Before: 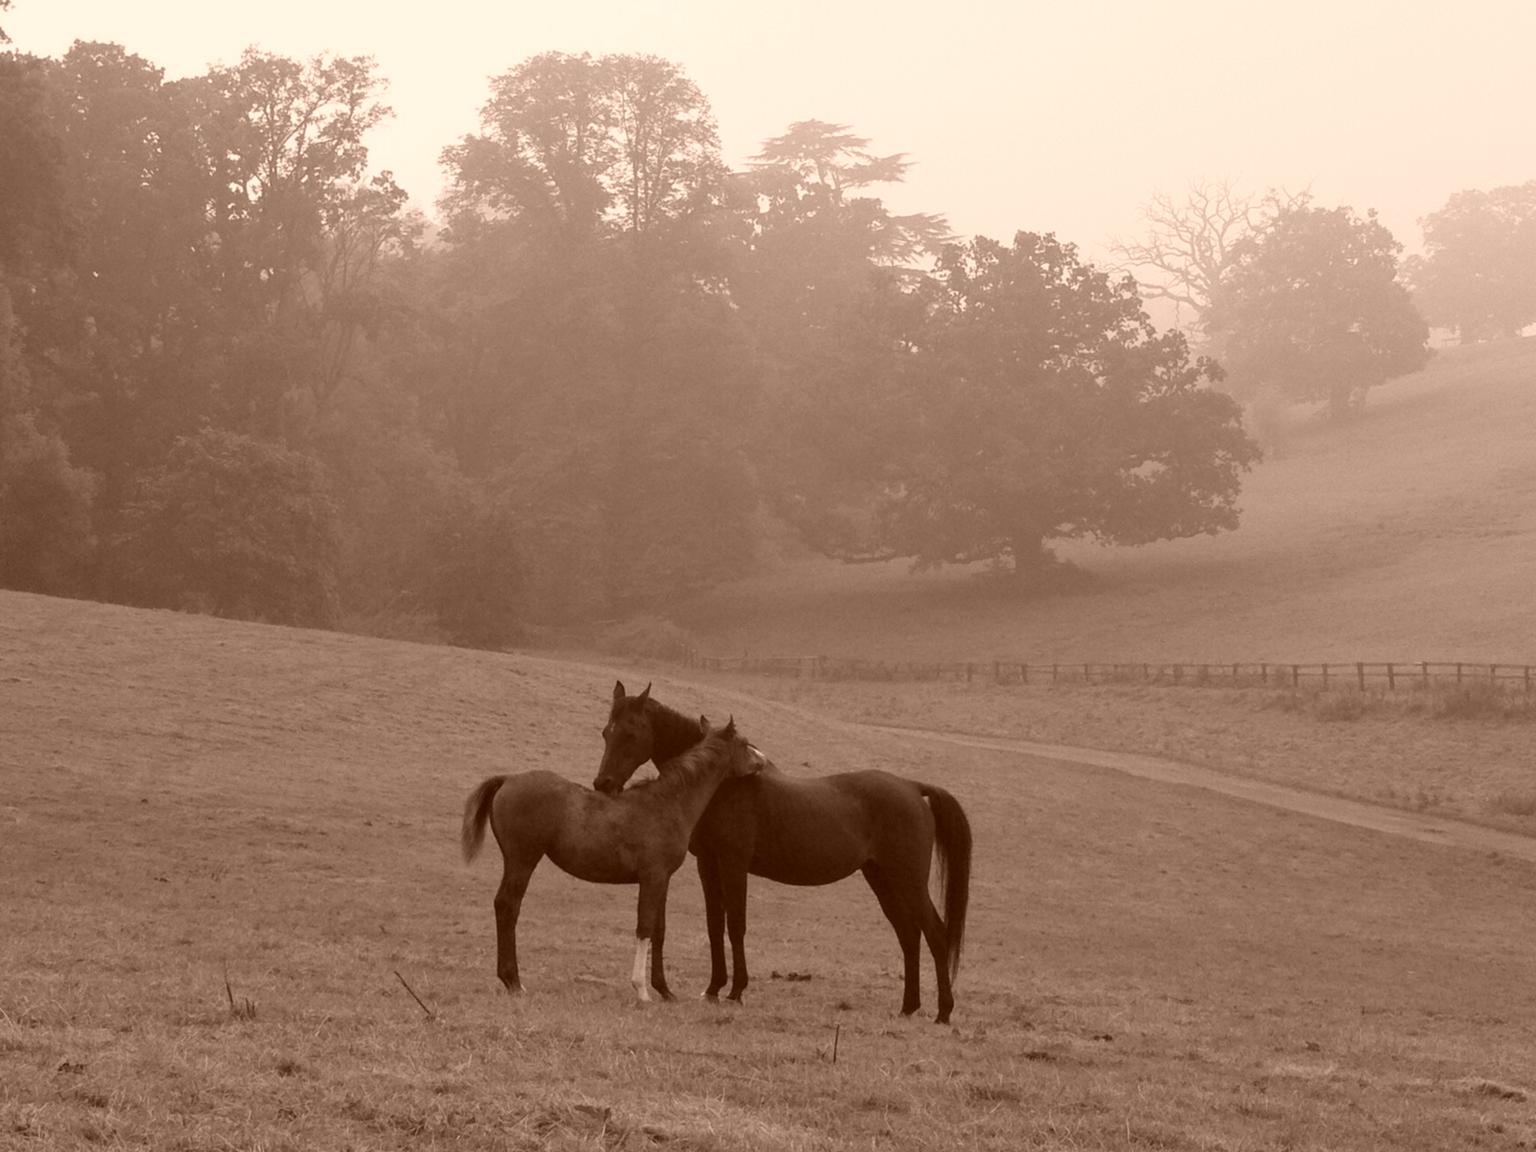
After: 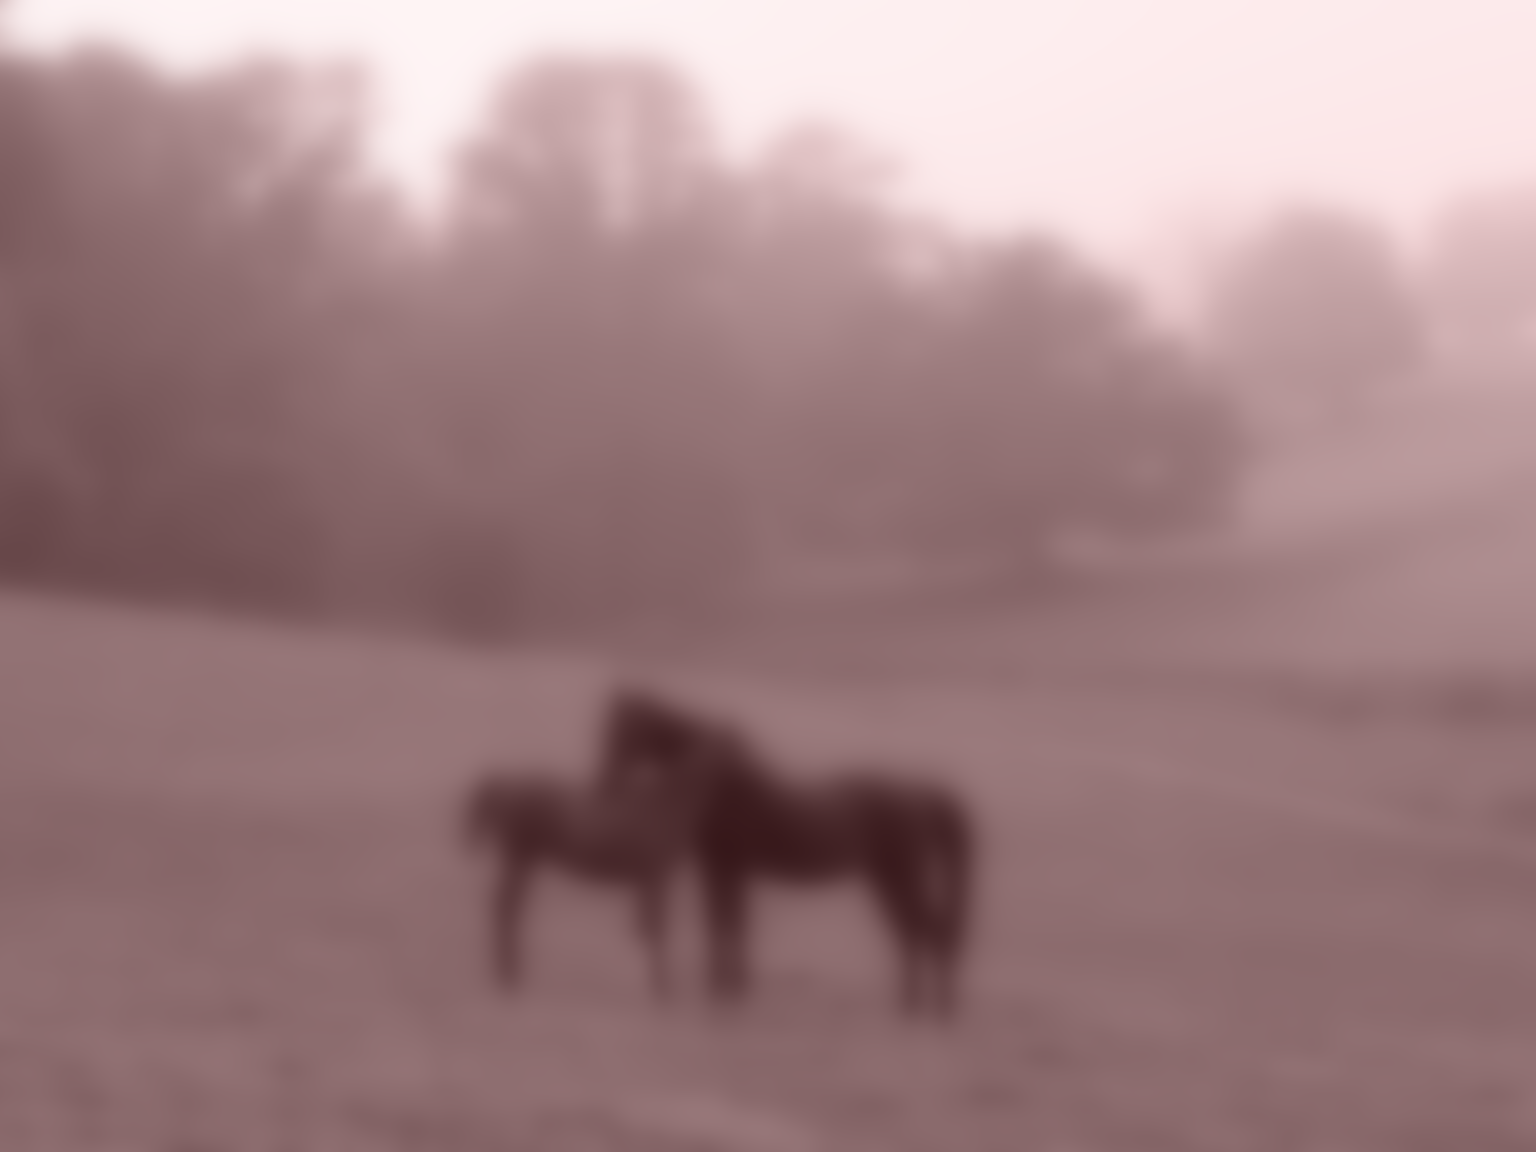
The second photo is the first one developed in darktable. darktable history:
color correction: saturation 0.8
lowpass: radius 16, unbound 0 | blend: blend mode color, opacity 100%; mask: uniform (no mask)
channel mixer: red [0, 0, 0, 1, 0, 0, 0], green [0 ×4, 0.8, 0.8, 0], blue [0 ×4, 0.2, 0.2, 0]
